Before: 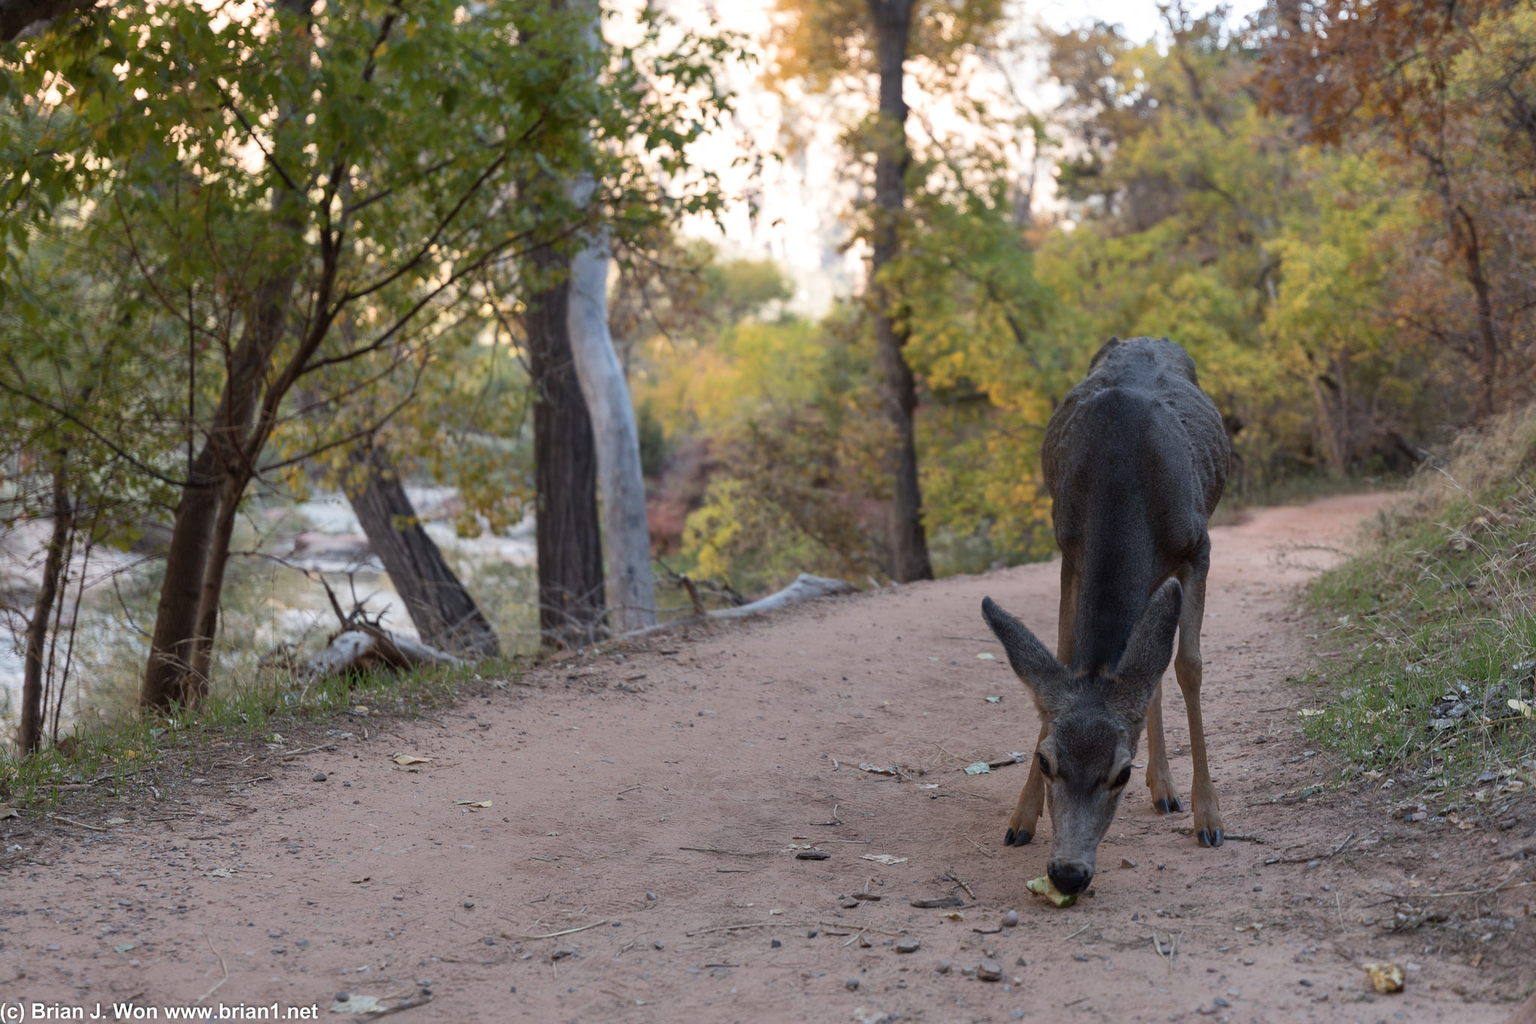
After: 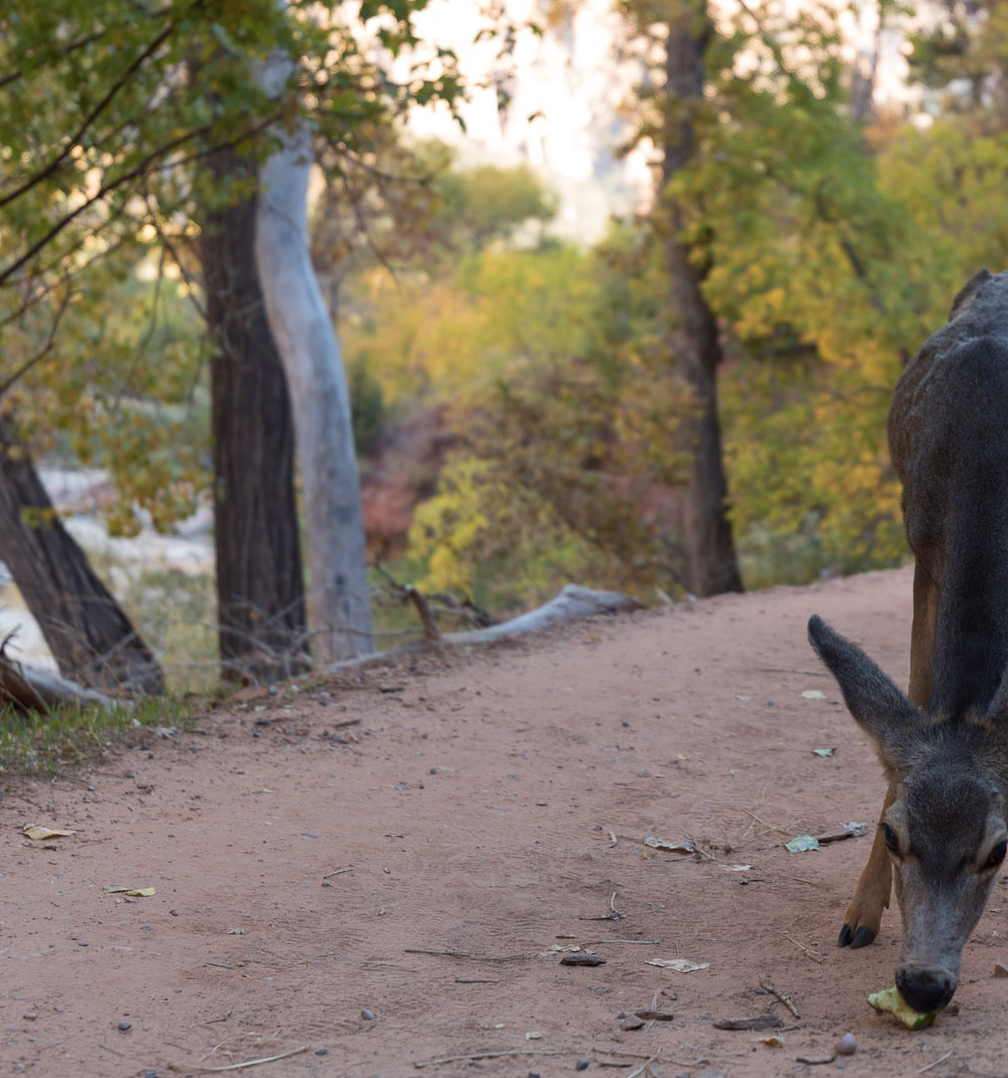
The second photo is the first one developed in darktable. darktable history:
crop and rotate: angle 0.023°, left 24.456%, top 13.204%, right 26.263%, bottom 7.742%
velvia: strength 21.89%
